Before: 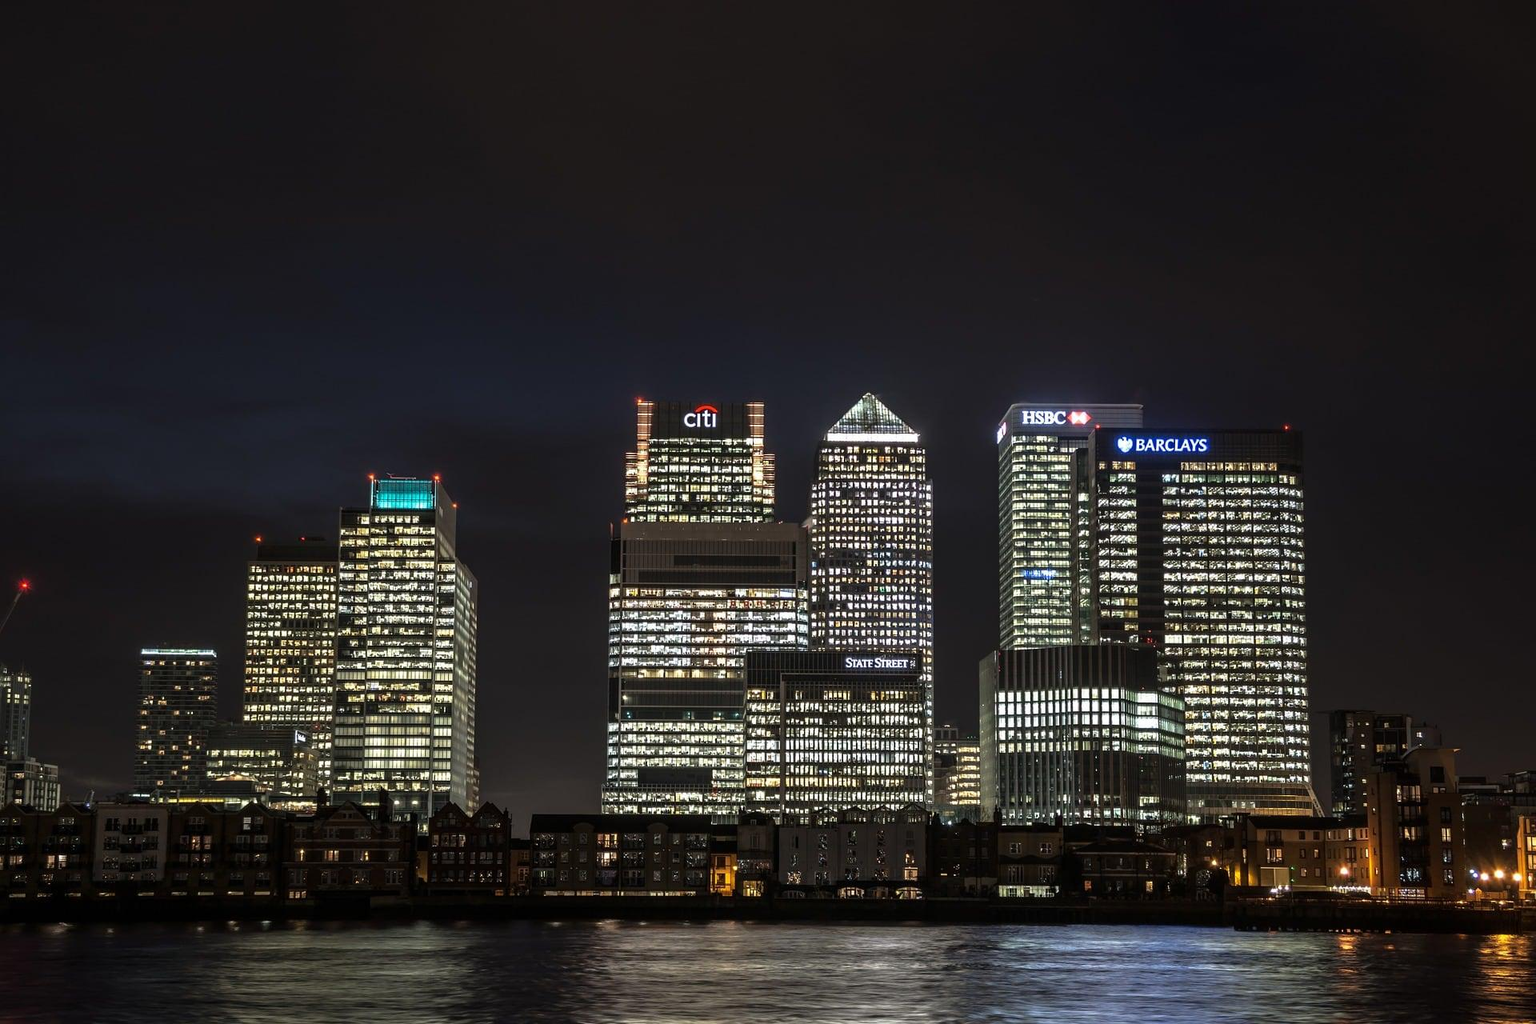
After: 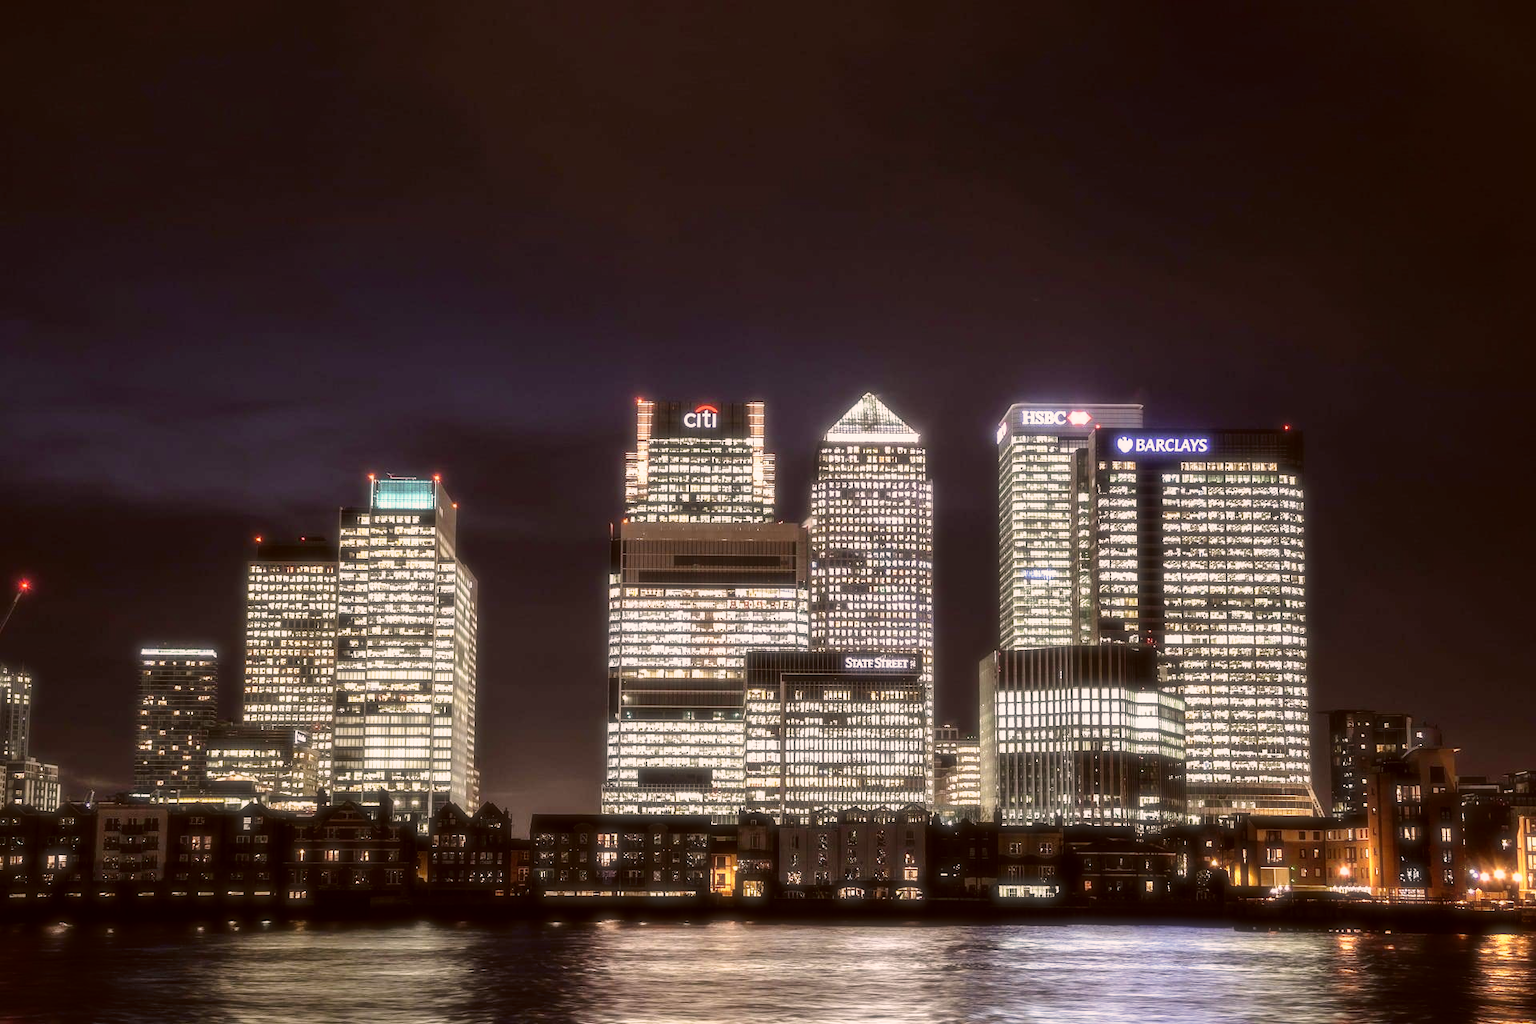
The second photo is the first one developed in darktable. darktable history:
exposure: exposure 0.3 EV, compensate highlight preservation false
soften: size 19.52%, mix 20.32%
base curve: curves: ch0 [(0, 0) (0.012, 0.01) (0.073, 0.168) (0.31, 0.711) (0.645, 0.957) (1, 1)], preserve colors none
color correction: highlights a* 10.21, highlights b* 9.79, shadows a* 8.61, shadows b* 7.88, saturation 0.8
